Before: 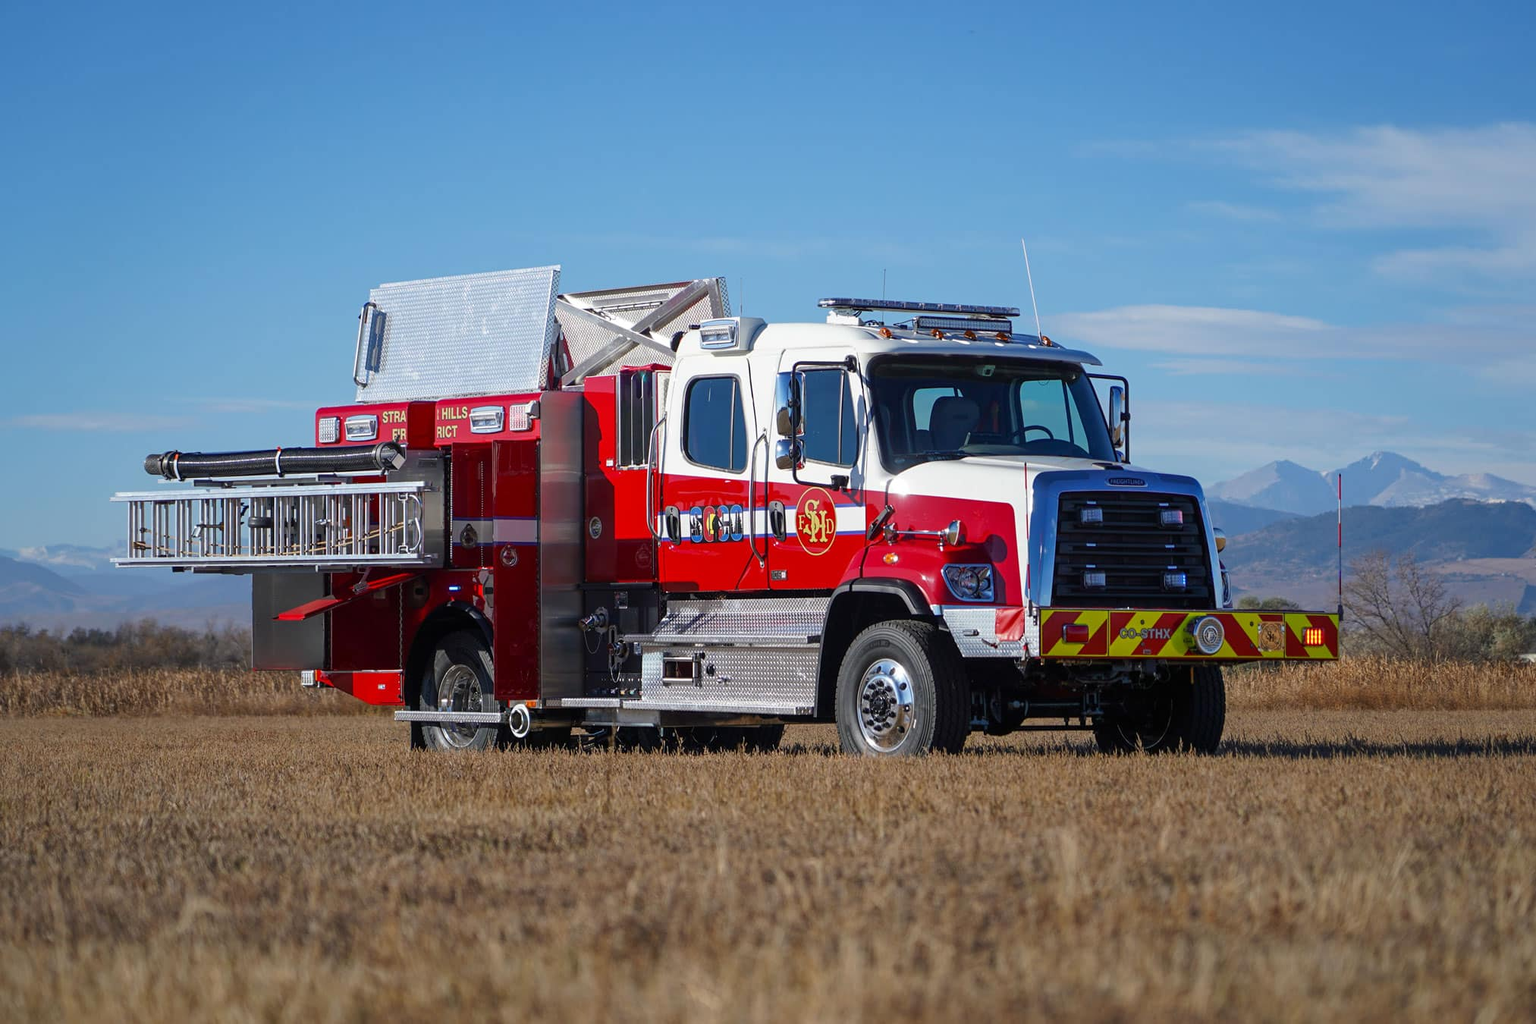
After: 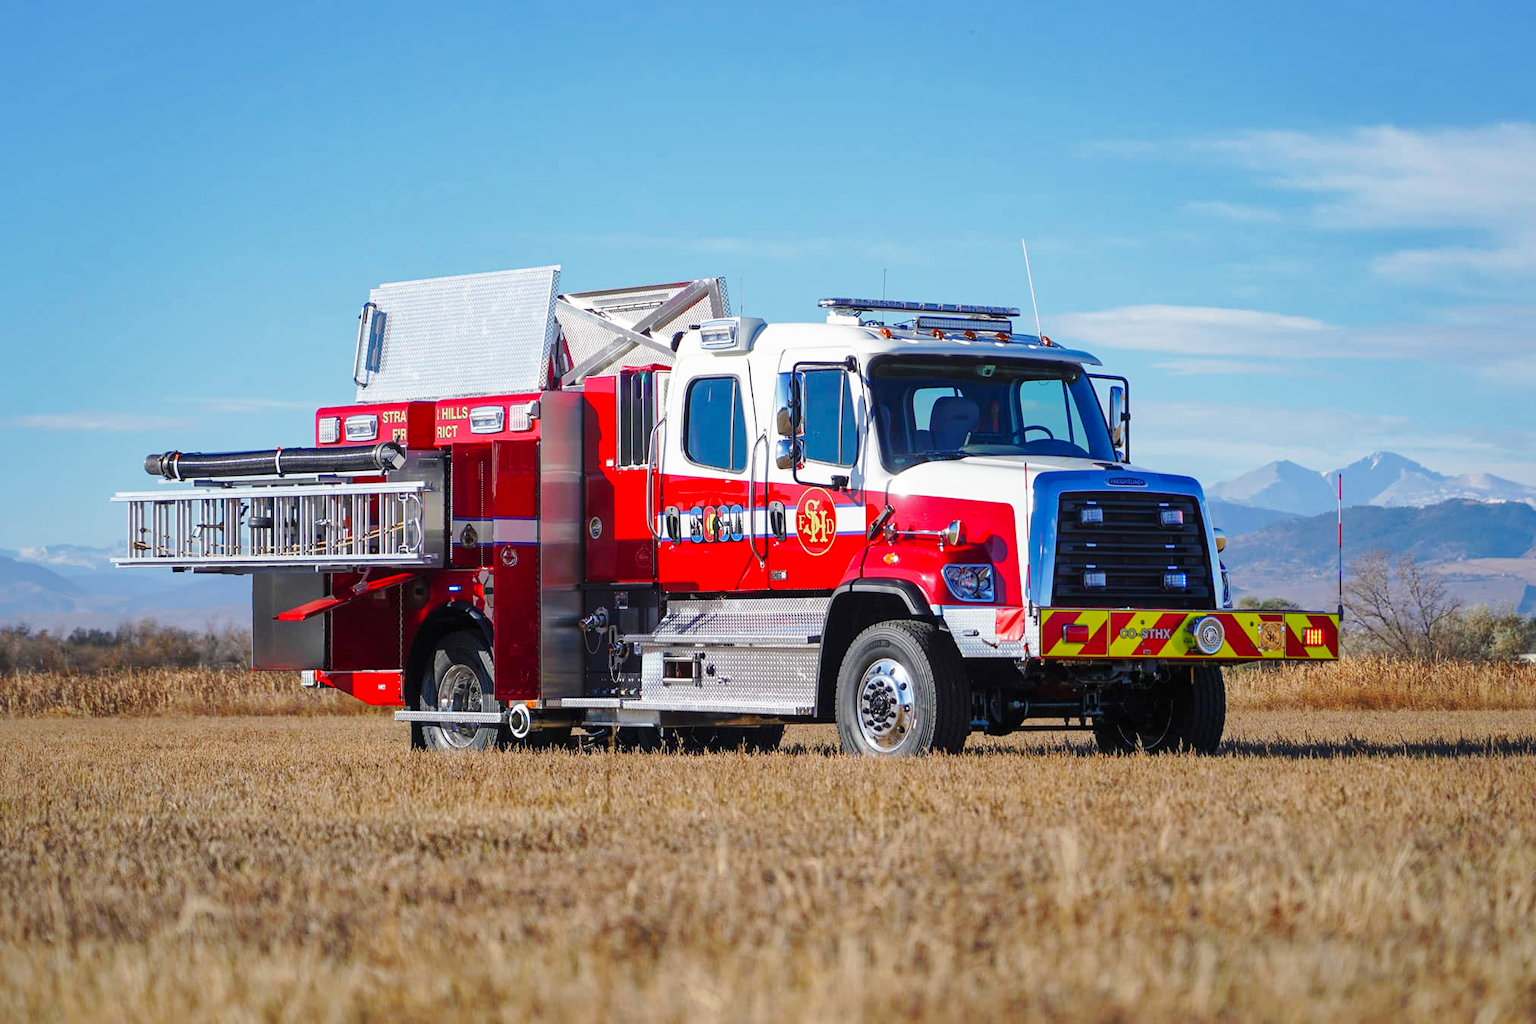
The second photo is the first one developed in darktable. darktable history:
shadows and highlights: on, module defaults
base curve: curves: ch0 [(0, 0) (0.028, 0.03) (0.121, 0.232) (0.46, 0.748) (0.859, 0.968) (1, 1)], preserve colors none
